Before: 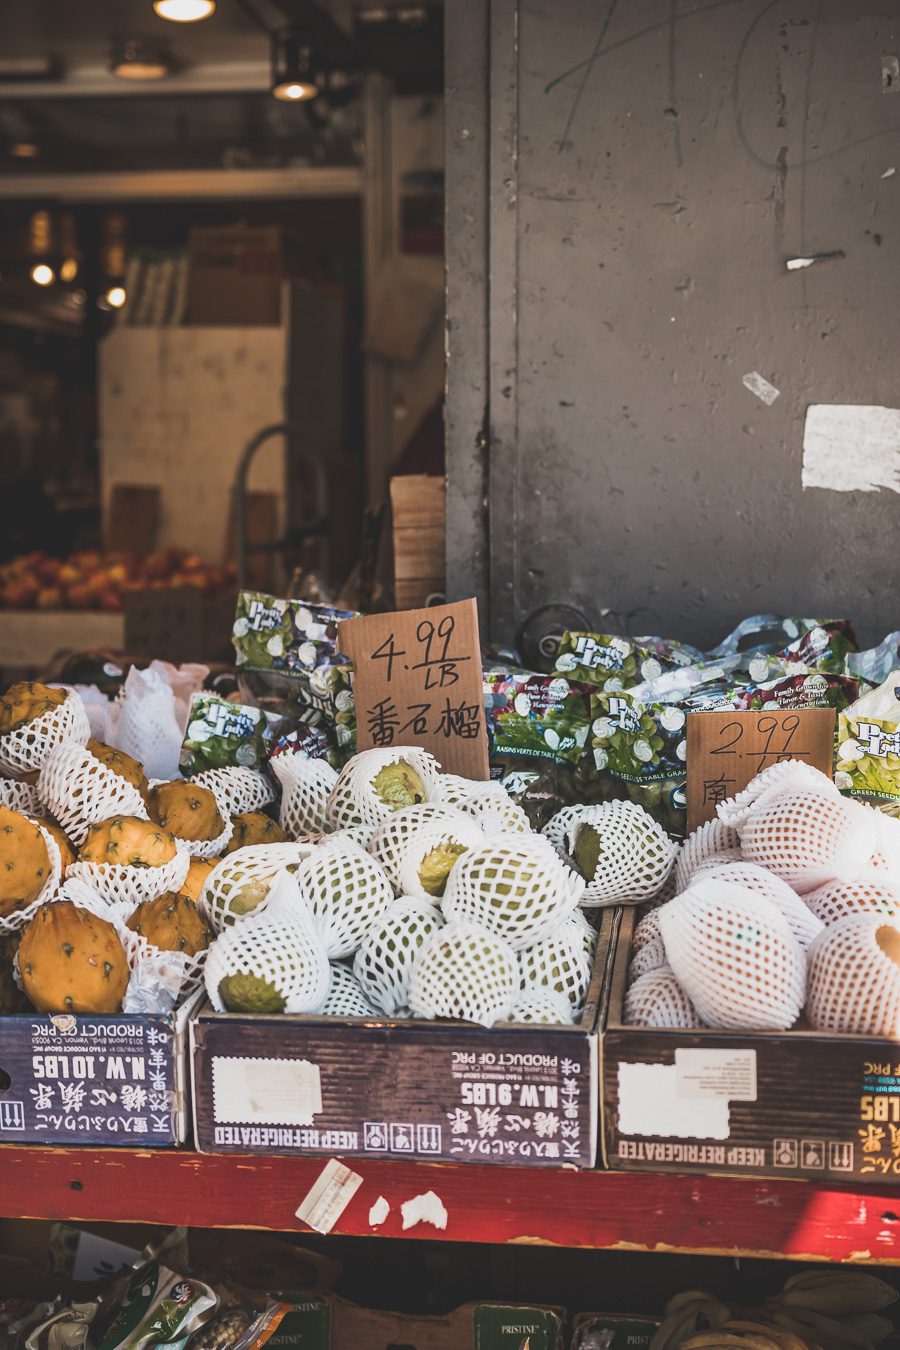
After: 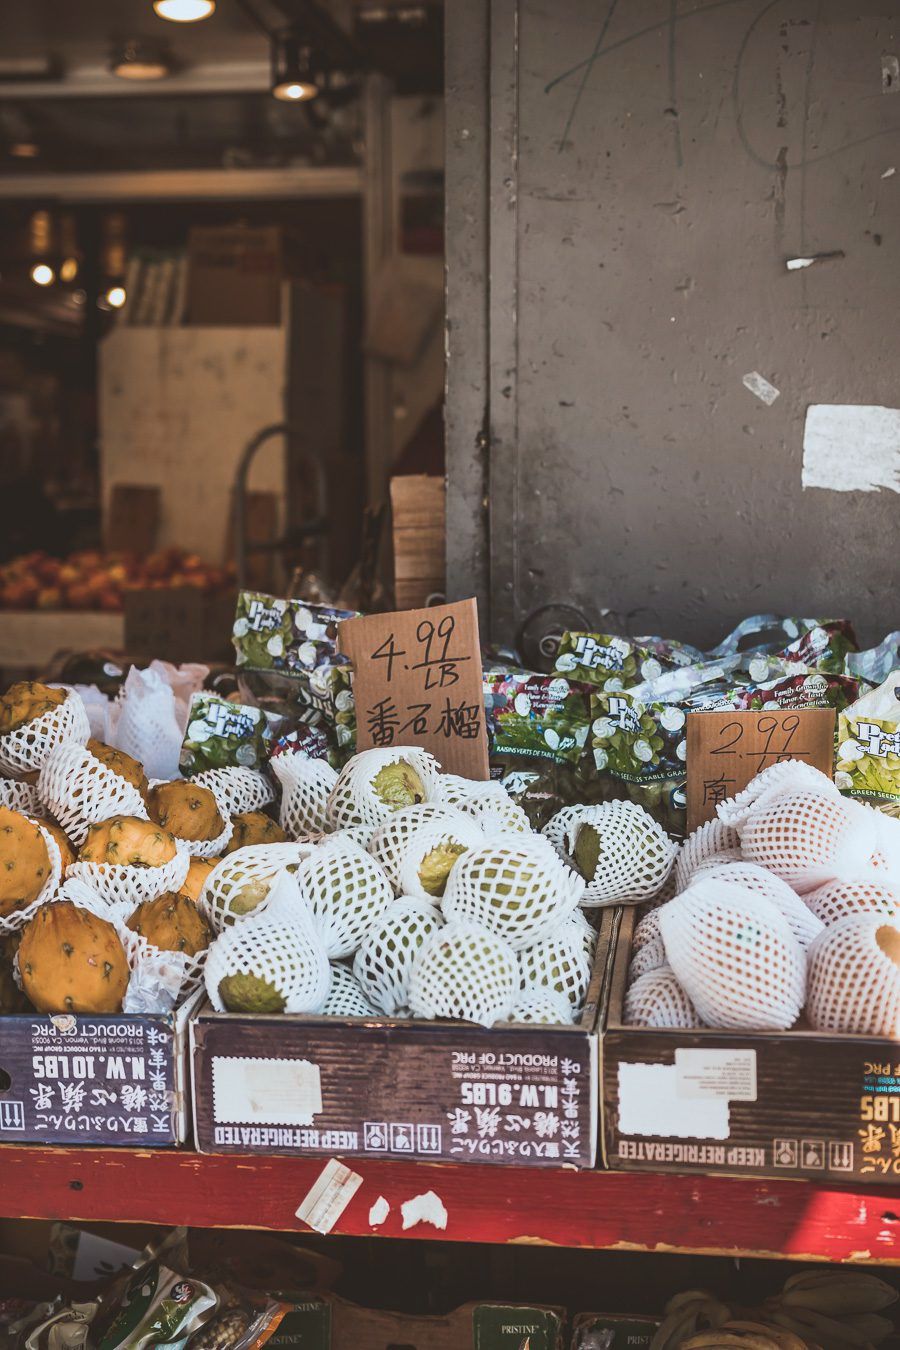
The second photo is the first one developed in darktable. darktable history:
color correction: highlights a* -3.65, highlights b* -6.54, shadows a* 3.22, shadows b* 5.24
